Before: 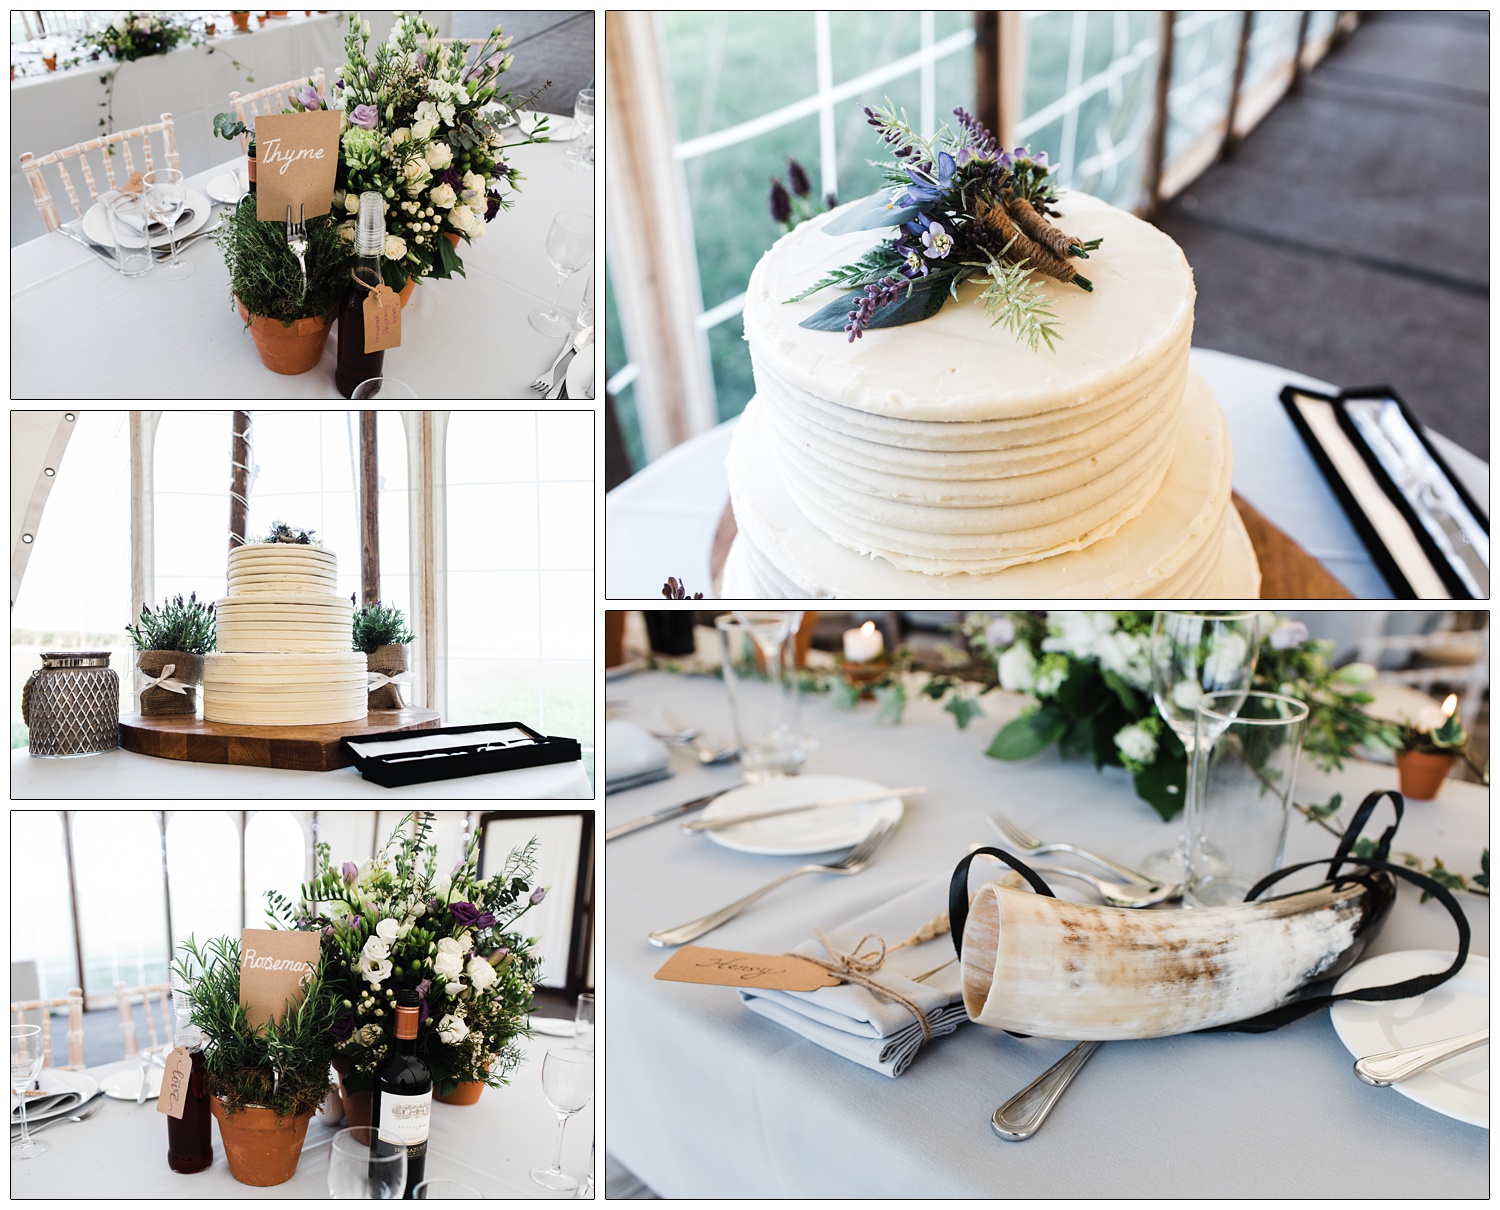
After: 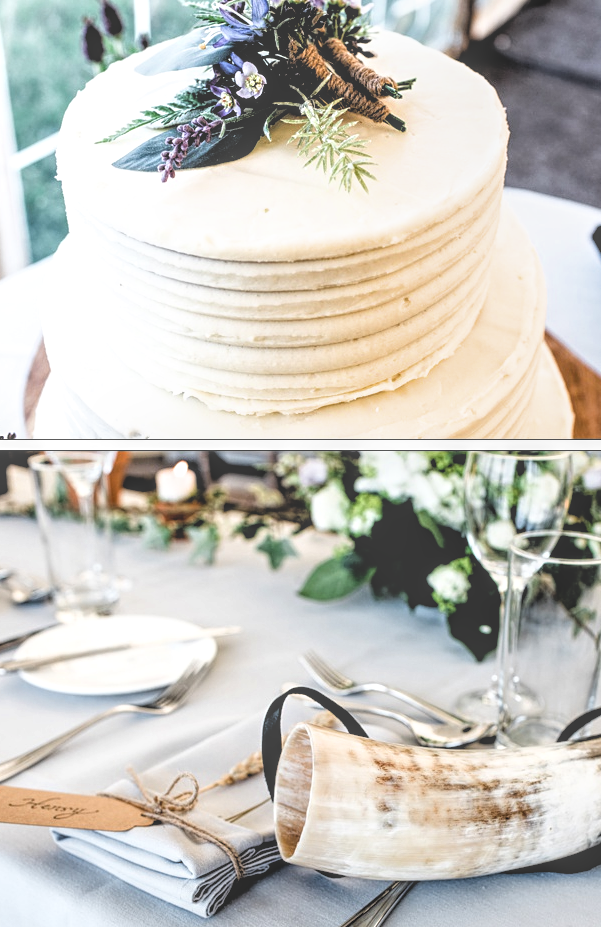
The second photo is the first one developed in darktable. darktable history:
crop: left 45.855%, top 13.295%, right 14.068%, bottom 10.031%
local contrast: highlights 66%, shadows 33%, detail 166%, midtone range 0.2
exposure: black level correction 0.005, exposure 0.003 EV, compensate highlight preservation false
filmic rgb: black relative exposure -3.48 EV, white relative exposure 2.27 EV, threshold 5.95 EV, hardness 3.41, enable highlight reconstruction true
